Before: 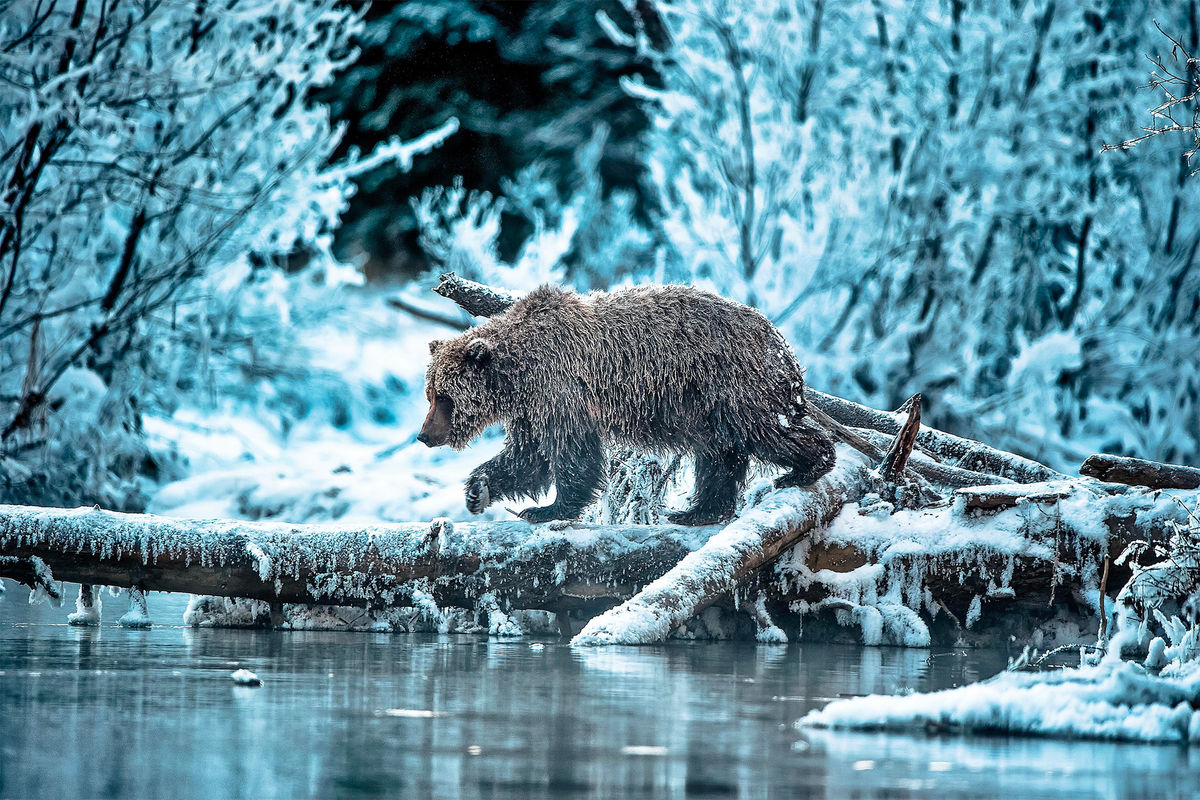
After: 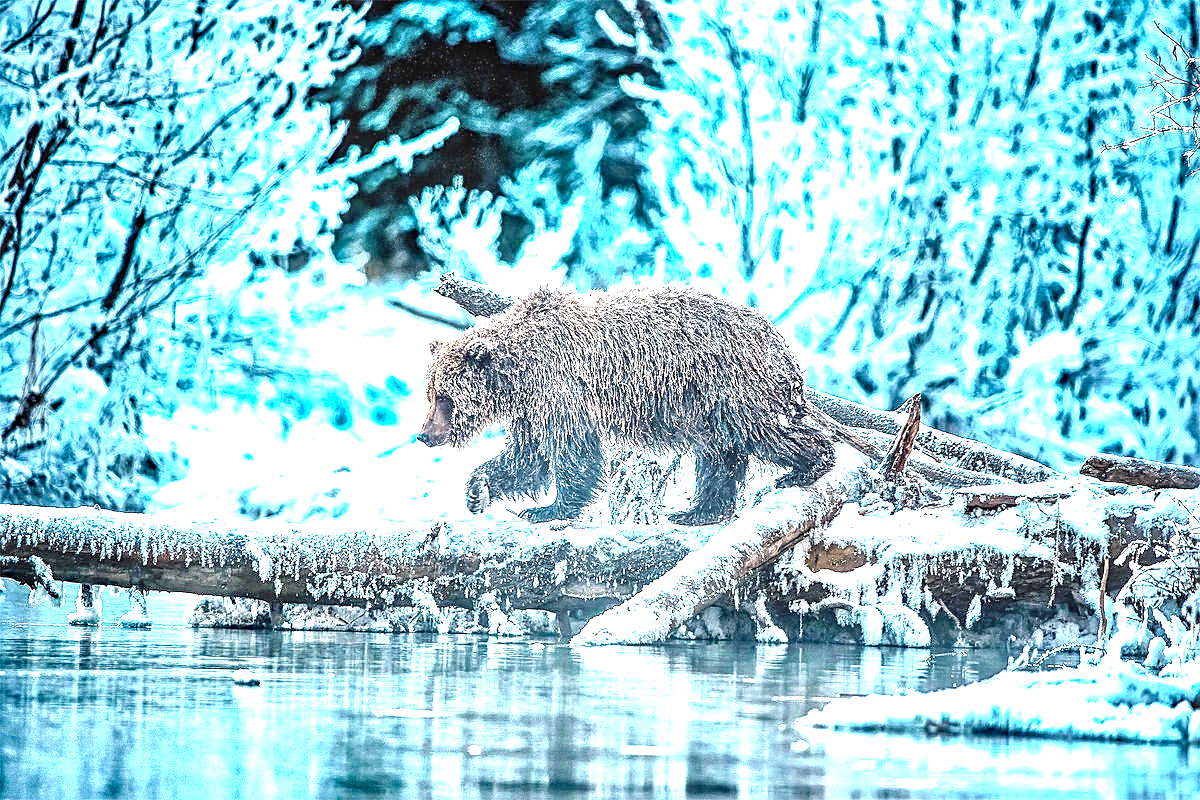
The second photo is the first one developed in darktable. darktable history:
exposure: exposure 1.99 EV, compensate highlight preservation false
haze removal: compatibility mode true, adaptive false
local contrast: detail 130%
sharpen: on, module defaults
